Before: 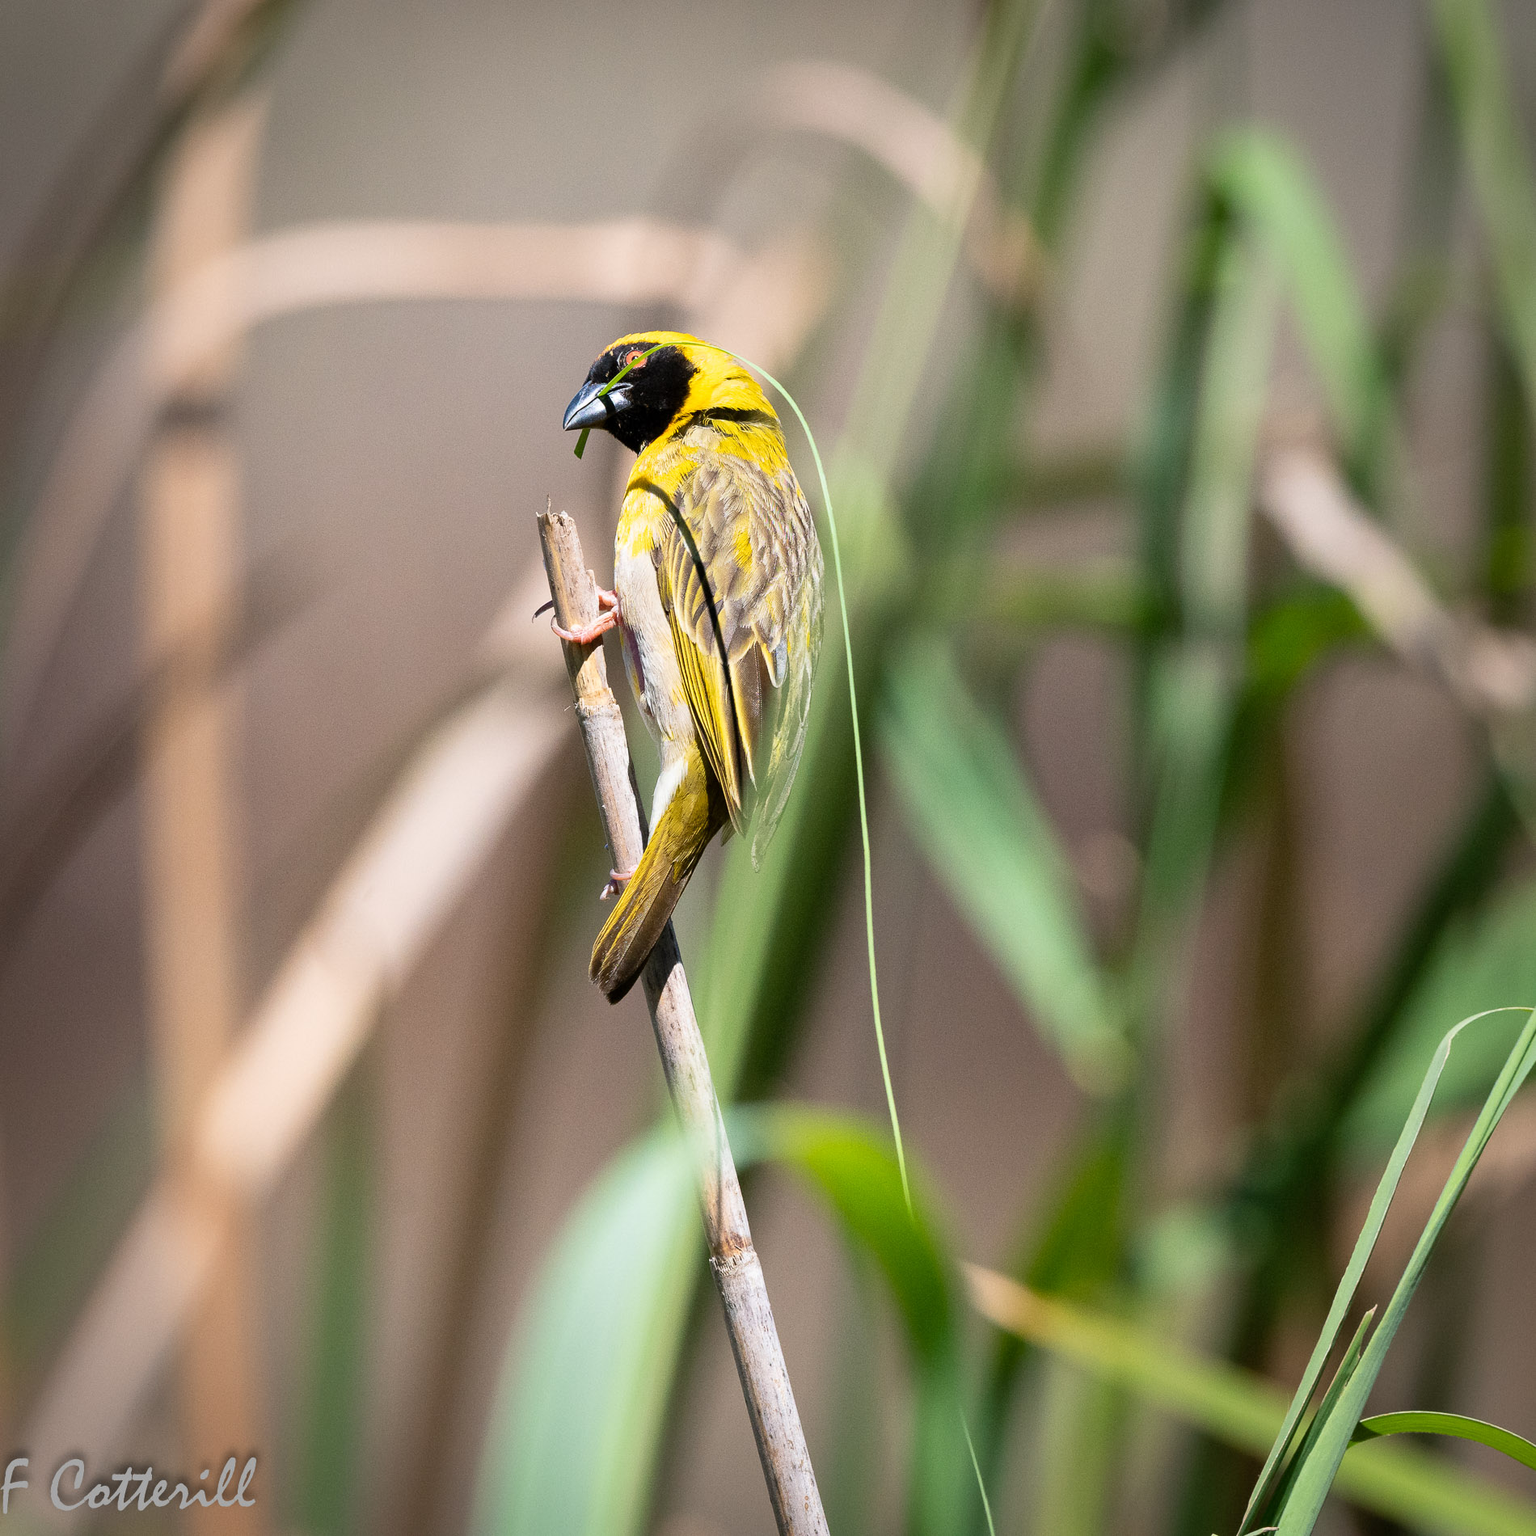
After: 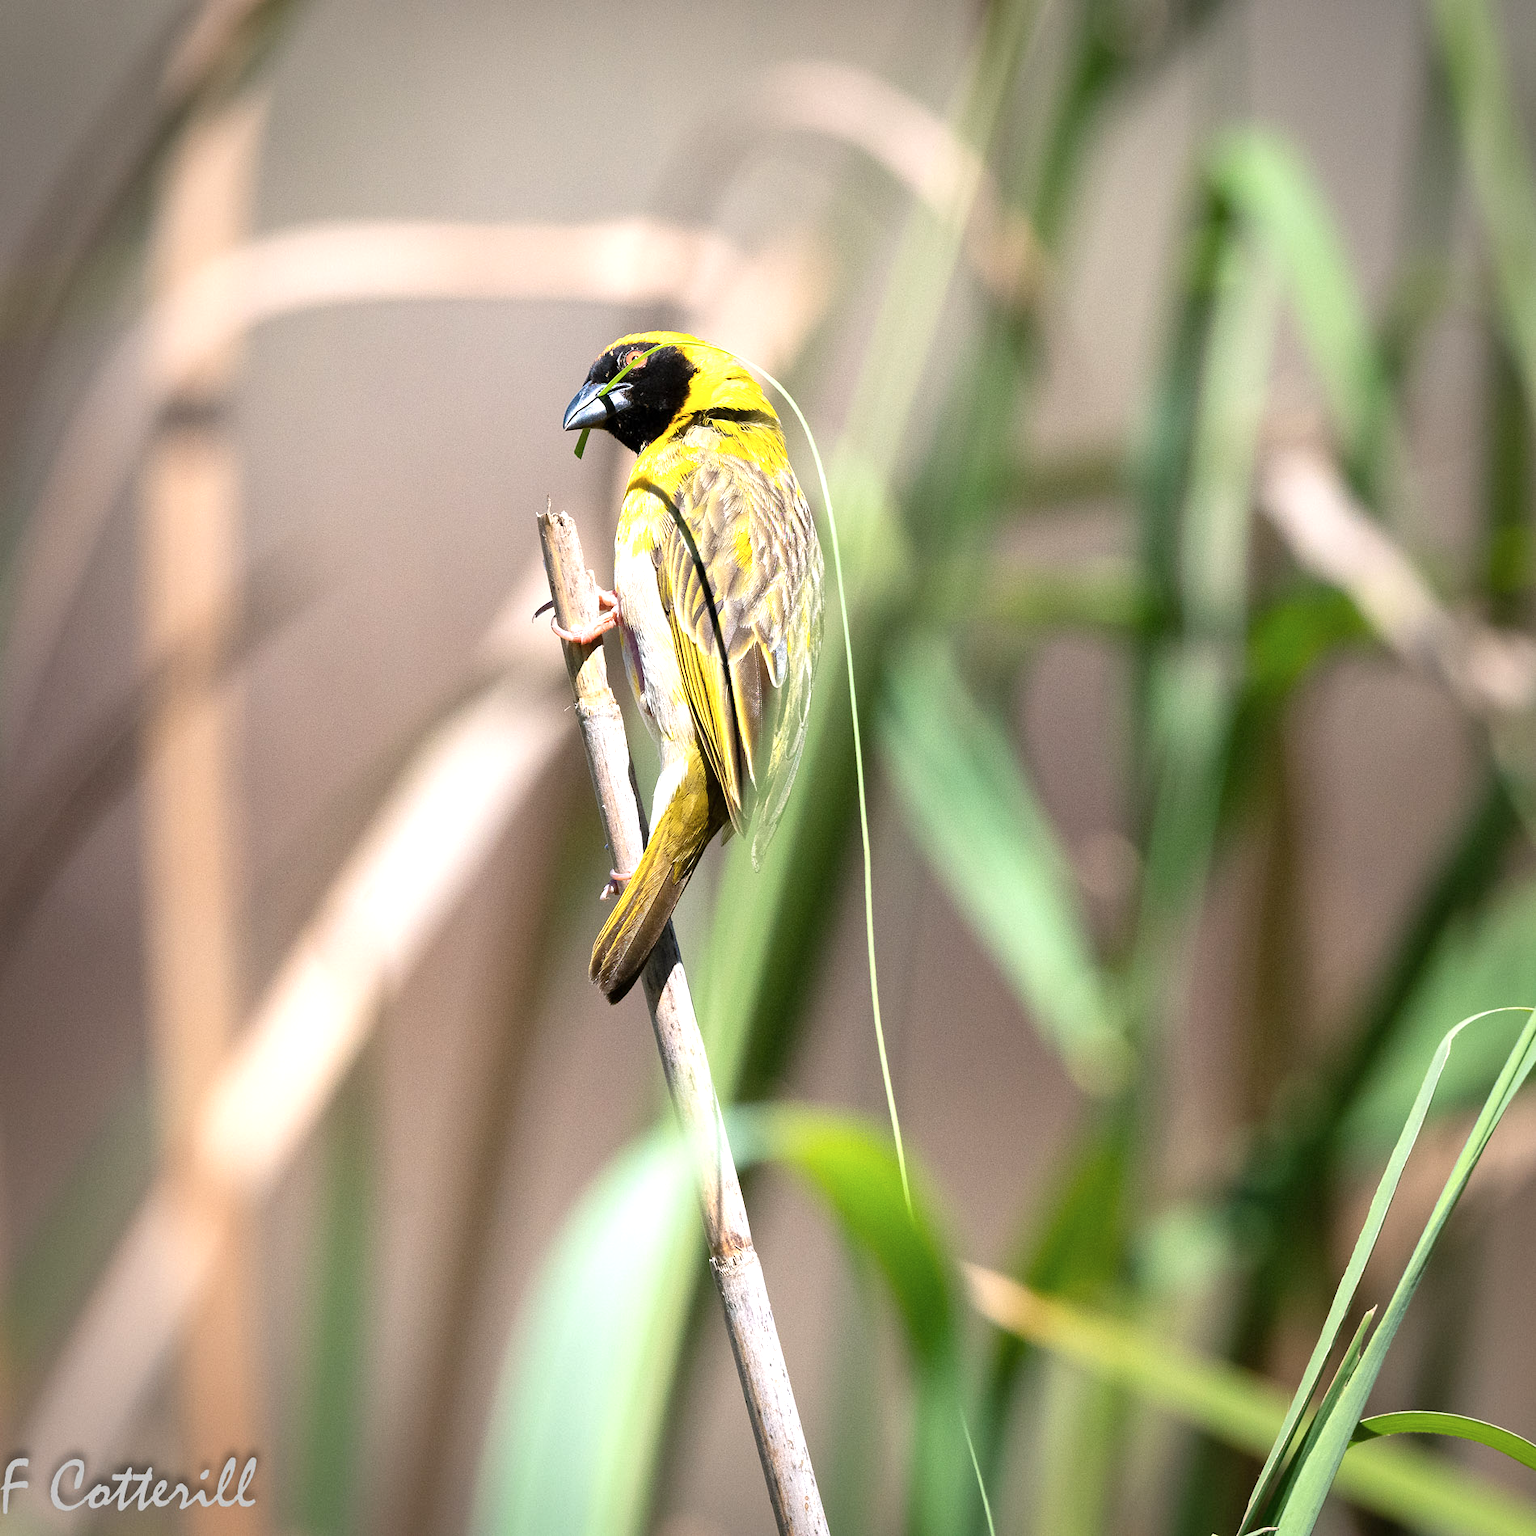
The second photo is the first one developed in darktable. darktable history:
exposure: exposure 0.568 EV, compensate highlight preservation false
contrast brightness saturation: saturation -0.063
